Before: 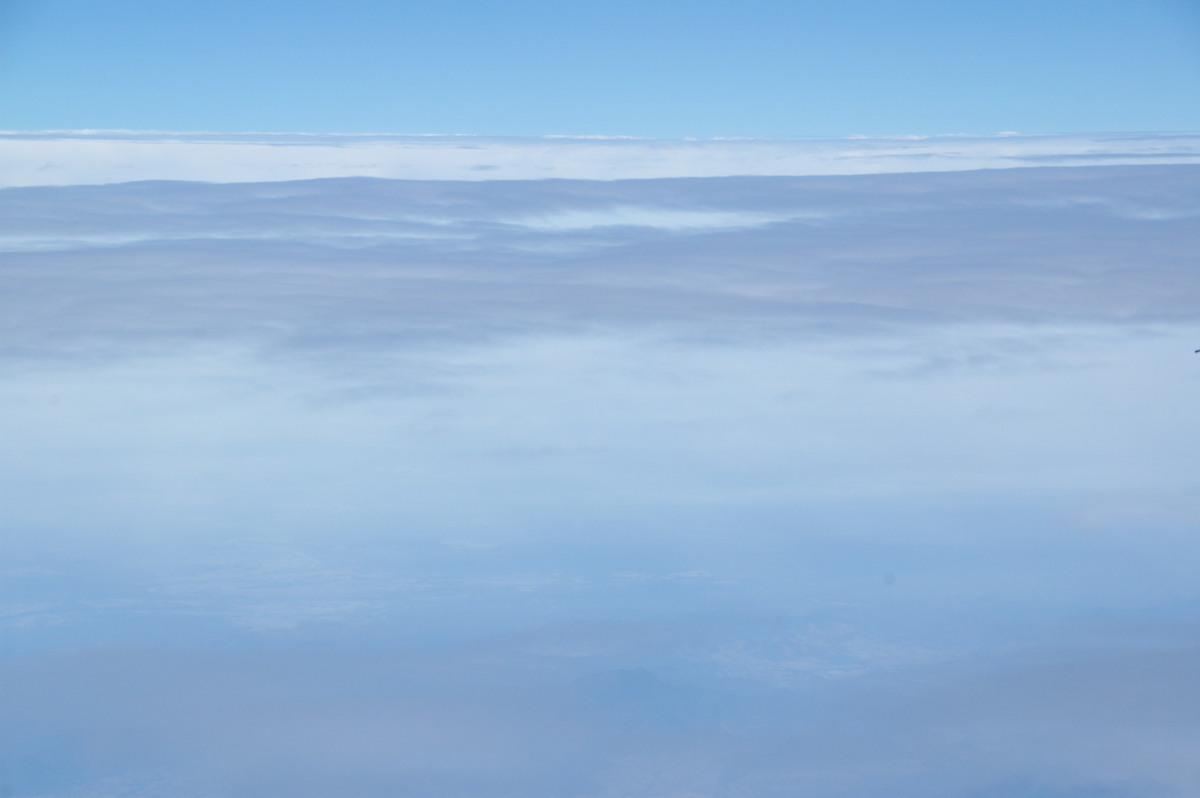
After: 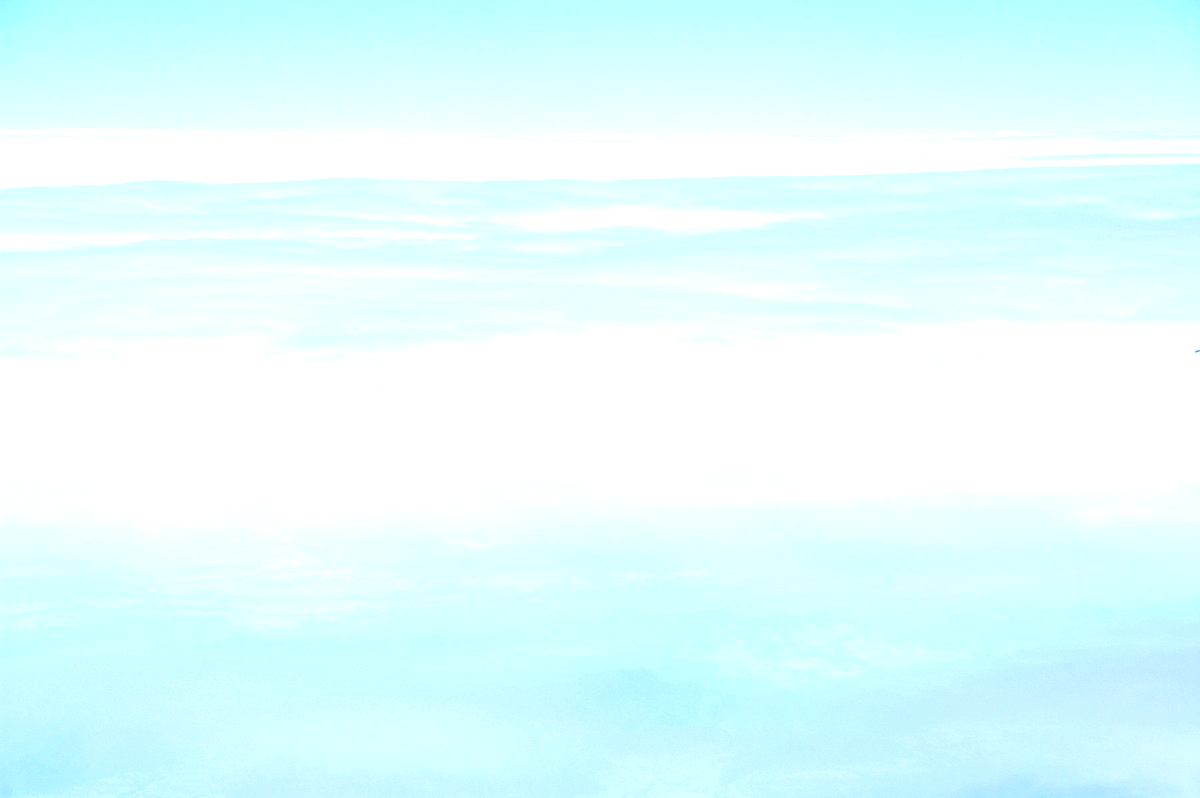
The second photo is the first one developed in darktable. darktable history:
exposure: black level correction 0, exposure 1.459 EV, compensate highlight preservation false
